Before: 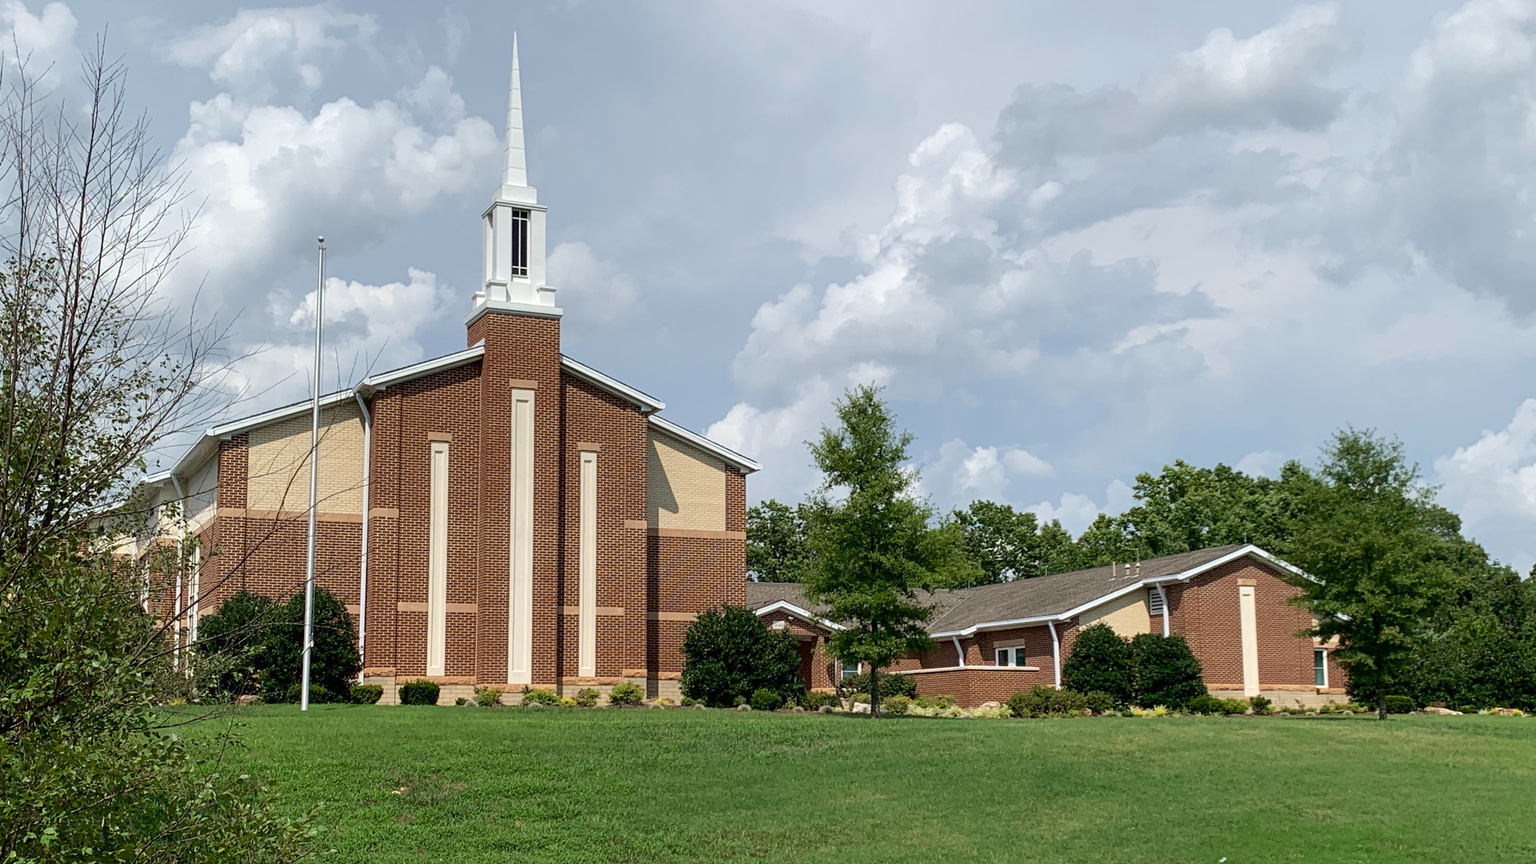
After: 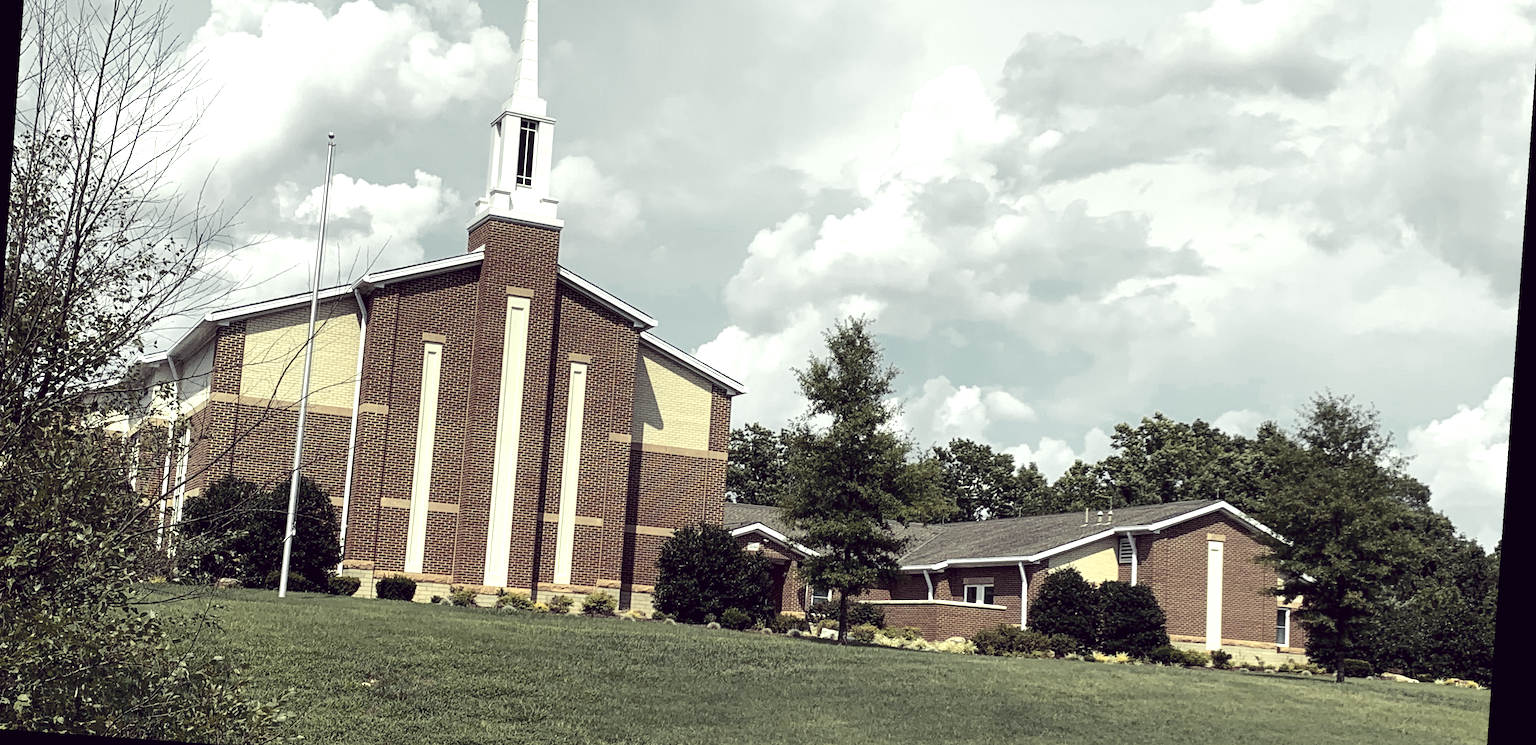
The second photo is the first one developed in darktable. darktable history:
color correction: highlights a* -20.17, highlights b* 20.27, shadows a* 20.03, shadows b* -20.46, saturation 0.43
crop and rotate: left 1.814%, top 12.818%, right 0.25%, bottom 9.225%
color balance: on, module defaults
color zones: curves: ch0 [(0, 0.499) (0.143, 0.5) (0.286, 0.5) (0.429, 0.476) (0.571, 0.284) (0.714, 0.243) (0.857, 0.449) (1, 0.499)]; ch1 [(0, 0.532) (0.143, 0.645) (0.286, 0.696) (0.429, 0.211) (0.571, 0.504) (0.714, 0.493) (0.857, 0.495) (1, 0.532)]; ch2 [(0, 0.5) (0.143, 0.5) (0.286, 0.427) (0.429, 0.324) (0.571, 0.5) (0.714, 0.5) (0.857, 0.5) (1, 0.5)]
tone equalizer: -8 EV -0.75 EV, -7 EV -0.7 EV, -6 EV -0.6 EV, -5 EV -0.4 EV, -3 EV 0.4 EV, -2 EV 0.6 EV, -1 EV 0.7 EV, +0 EV 0.75 EV, edges refinement/feathering 500, mask exposure compensation -1.57 EV, preserve details no
rotate and perspective: rotation 4.1°, automatic cropping off
